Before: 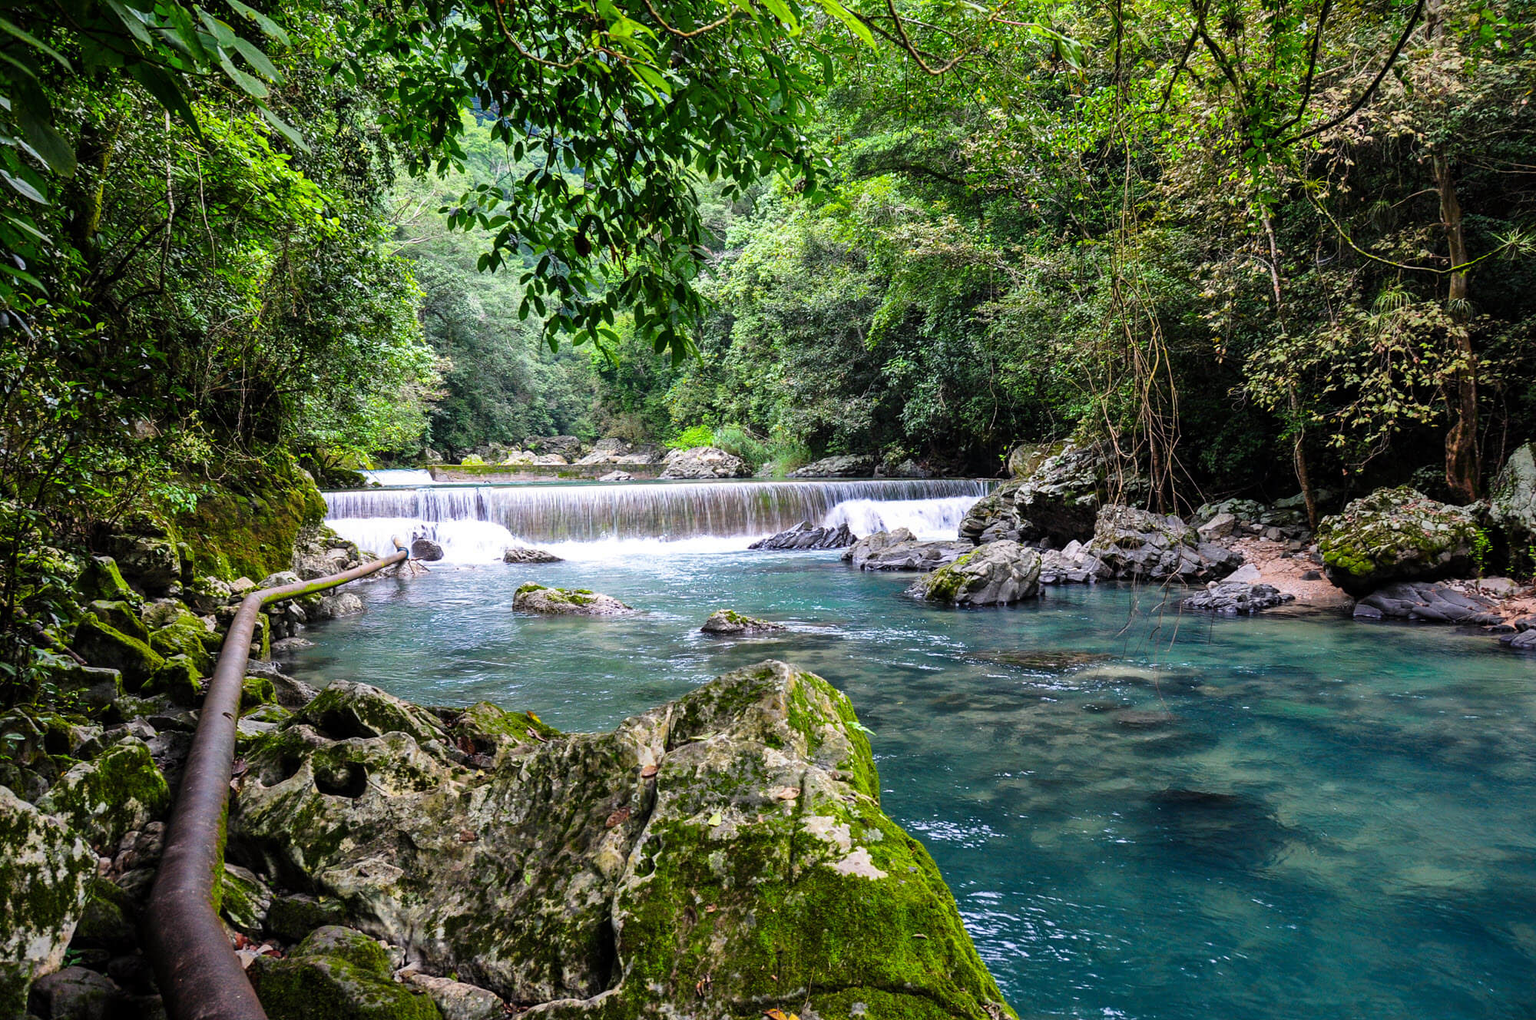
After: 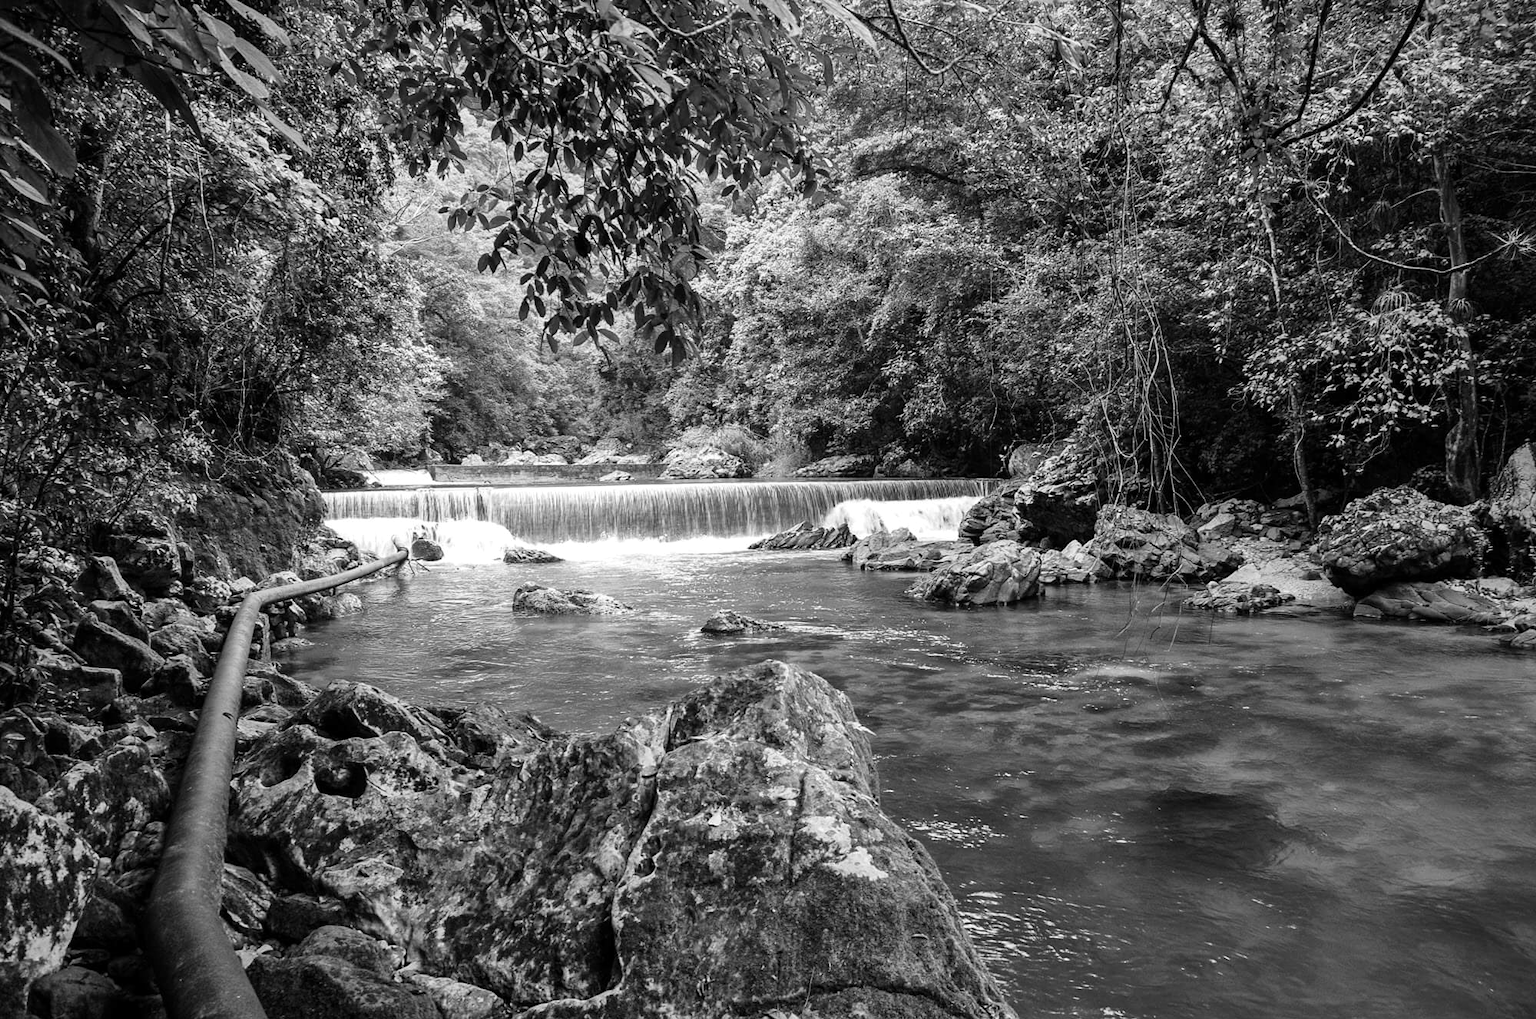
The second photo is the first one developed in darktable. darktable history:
white balance: red 1.05, blue 1.072
monochrome: on, module defaults
